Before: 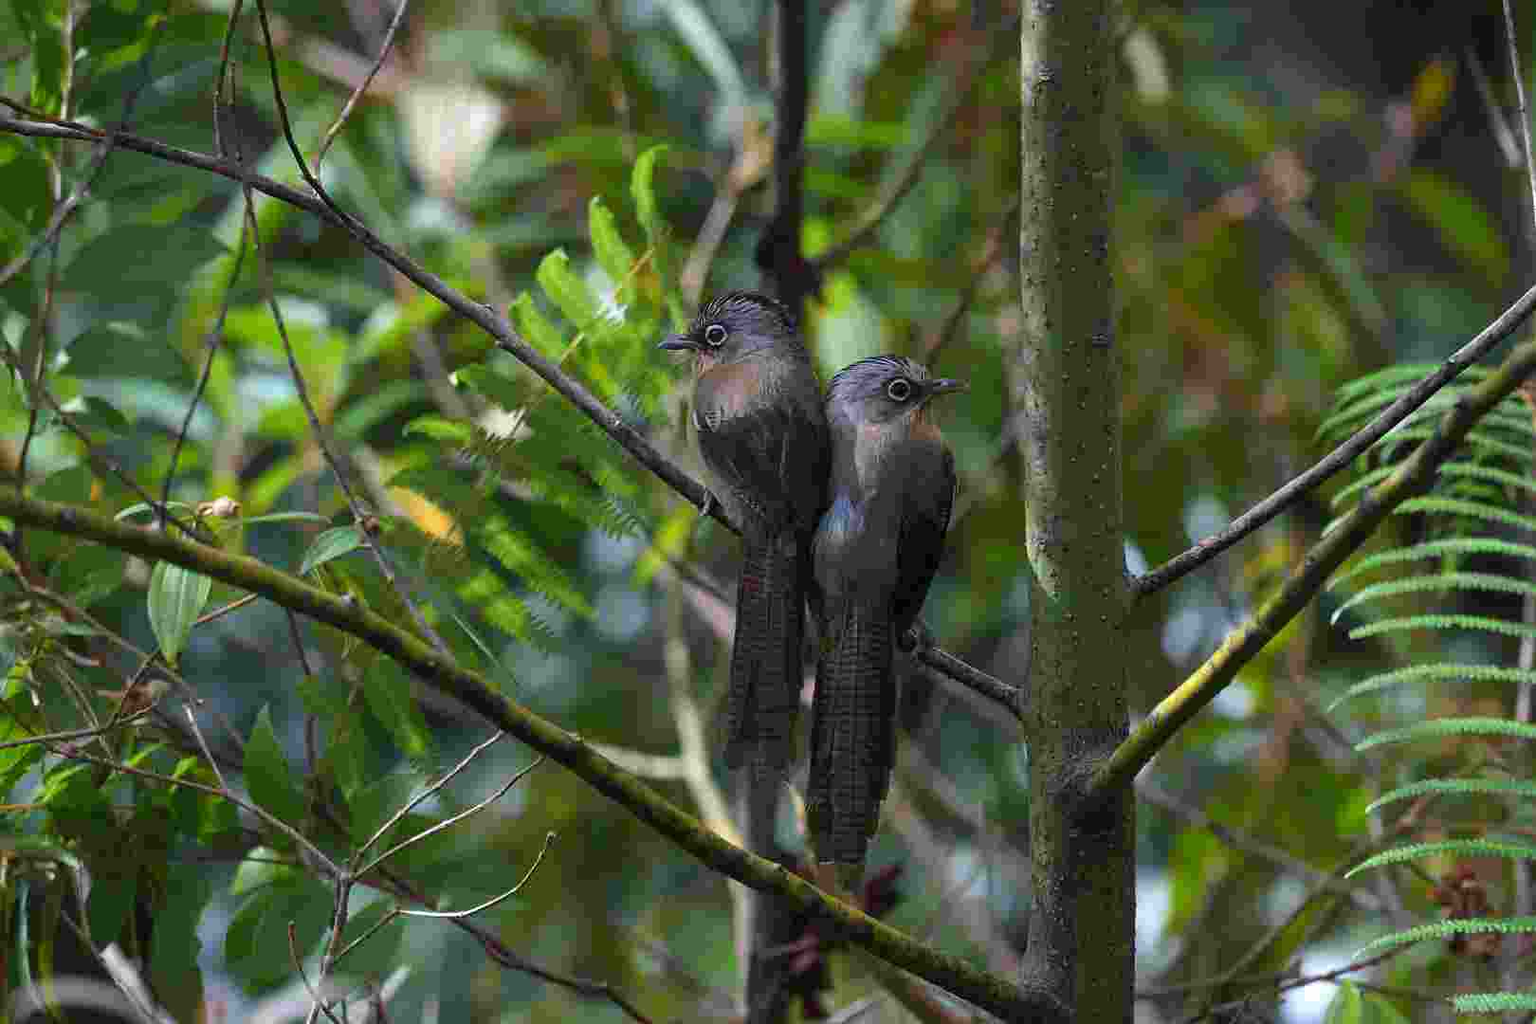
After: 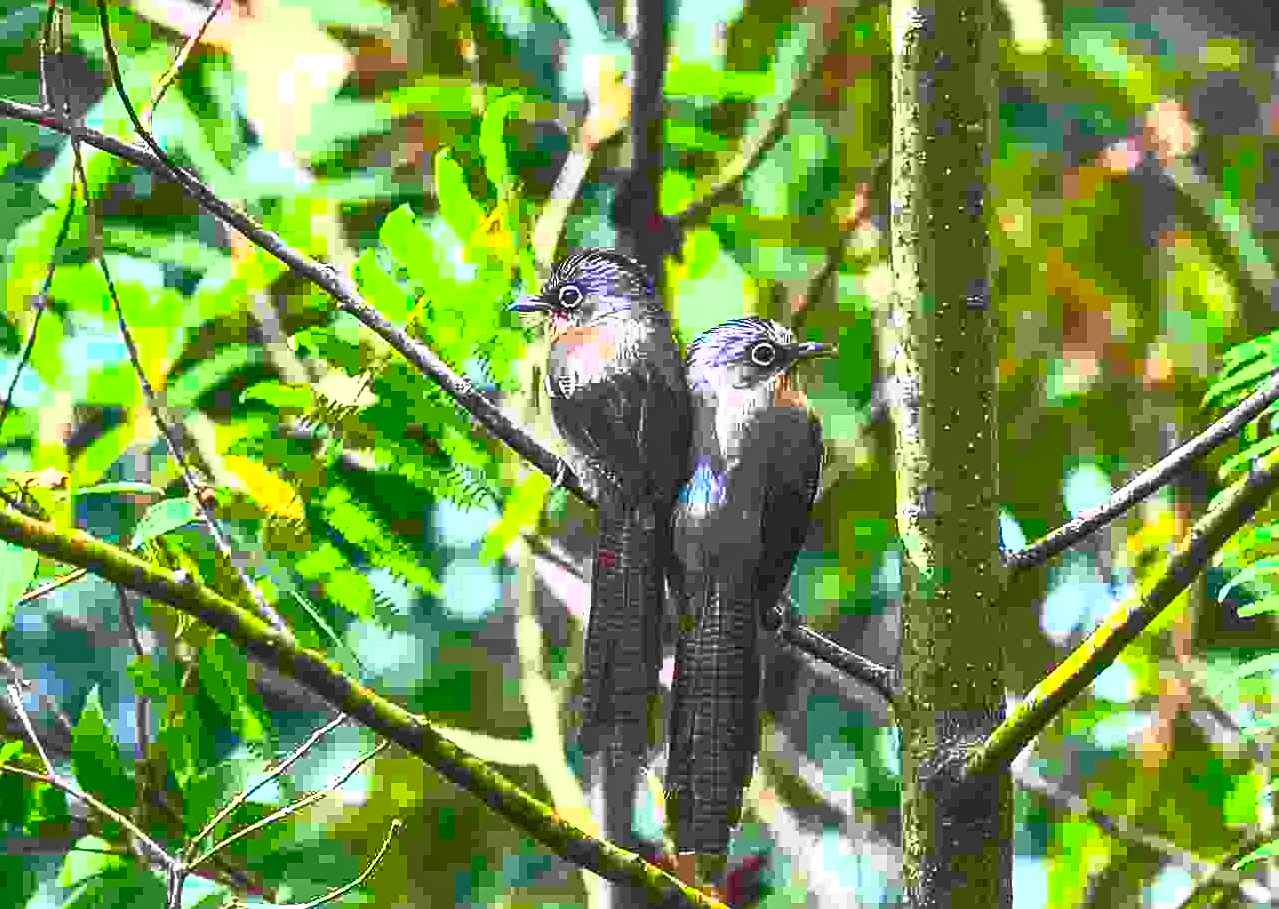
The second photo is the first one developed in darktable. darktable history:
contrast brightness saturation: contrast 0.998, brightness 0.981, saturation 0.993
sharpen: on, module defaults
tone equalizer: mask exposure compensation -0.498 EV
exposure: black level correction -0.002, exposure 0.531 EV, compensate highlight preservation false
local contrast: on, module defaults
crop: left 11.464%, top 5.289%, right 9.553%, bottom 10.529%
shadows and highlights: shadows 20.8, highlights -36.94, soften with gaussian
